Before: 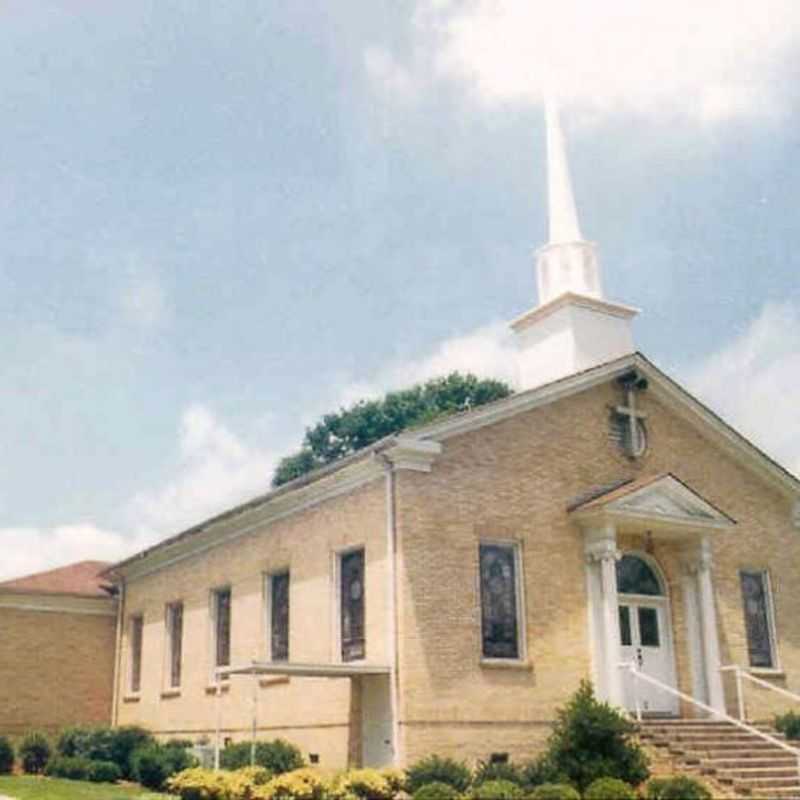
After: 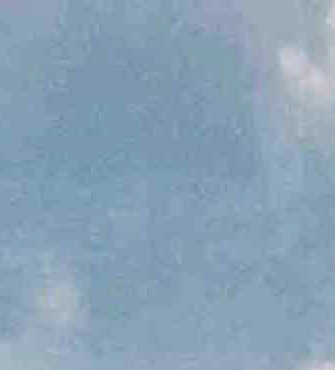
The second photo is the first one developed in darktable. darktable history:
color balance rgb: linear chroma grading › global chroma 15%, perceptual saturation grading › global saturation 30%
sharpen: radius 1.4, amount 1.25, threshold 0.7
crop and rotate: left 10.817%, top 0.062%, right 47.194%, bottom 53.626%
contrast brightness saturation: brightness -0.52
exposure: compensate highlight preservation false
